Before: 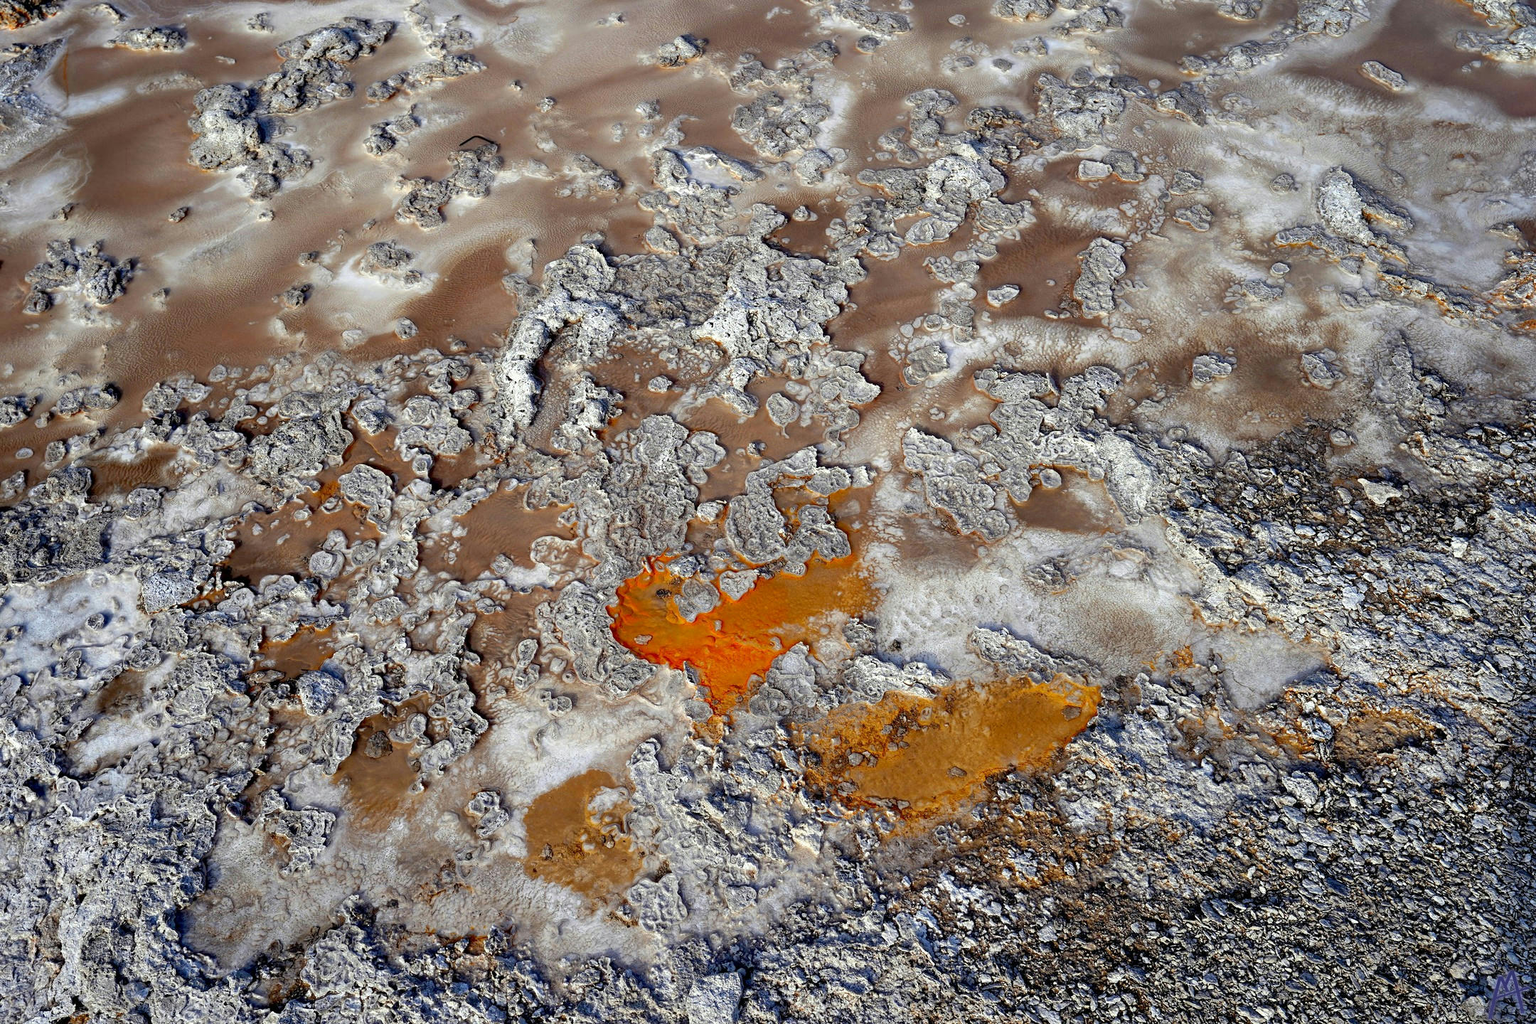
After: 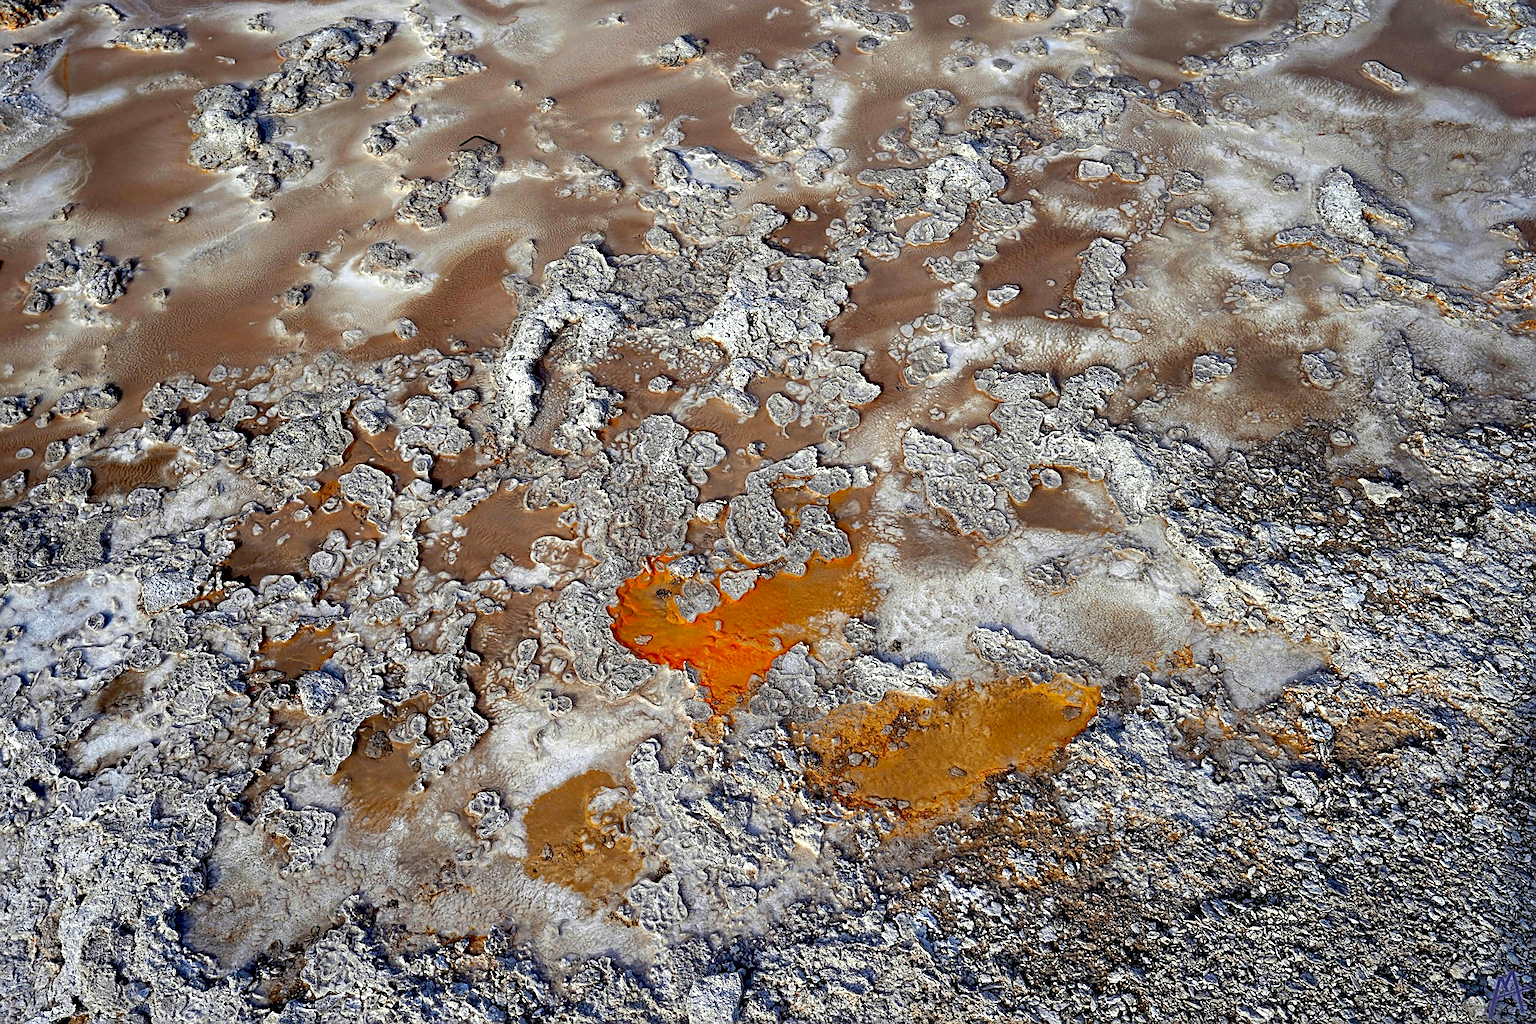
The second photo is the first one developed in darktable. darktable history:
haze removal: compatibility mode true, adaptive false
exposure: exposure 0.073 EV, compensate highlight preservation false
sharpen: on, module defaults
